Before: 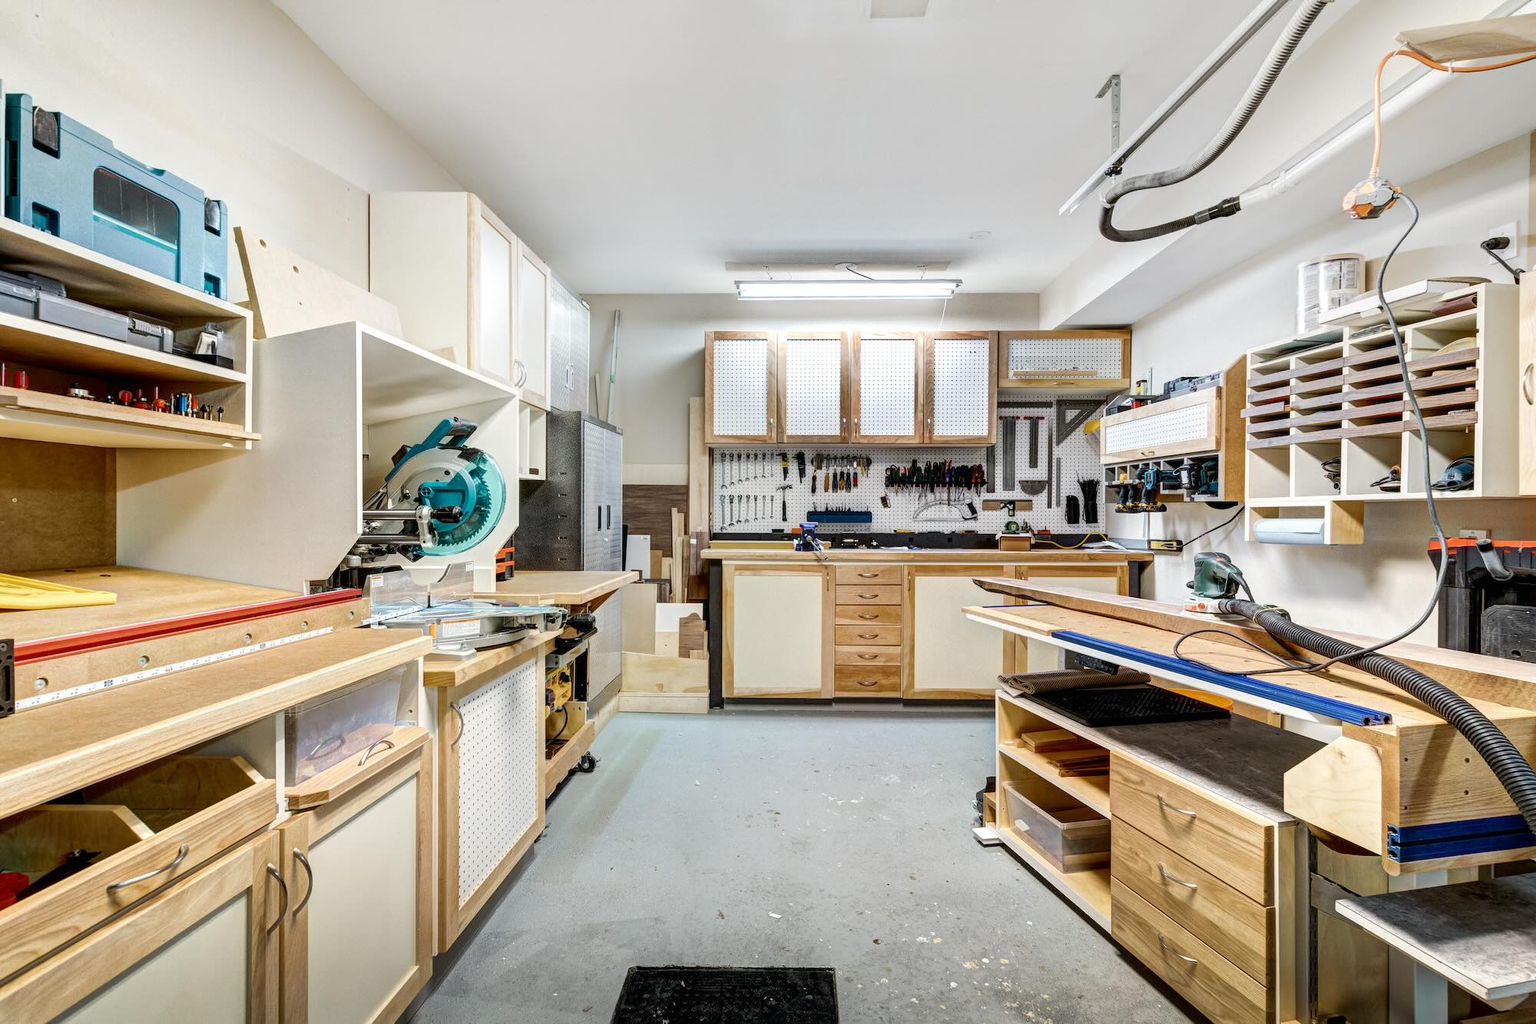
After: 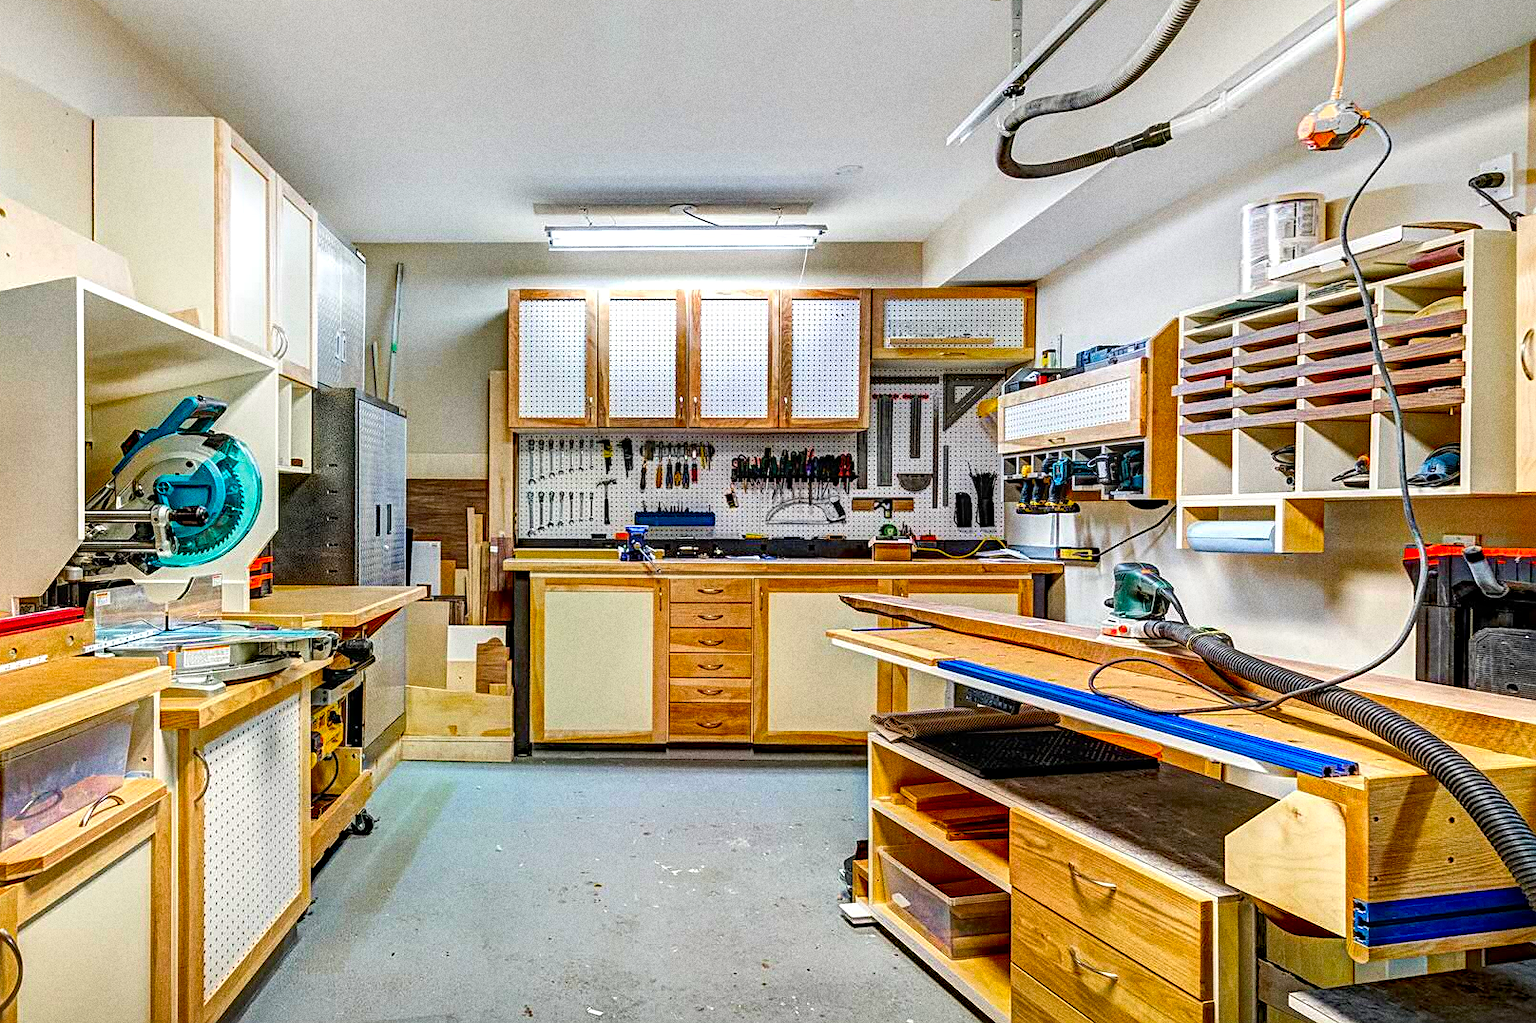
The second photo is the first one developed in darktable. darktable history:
local contrast: on, module defaults
sharpen: on, module defaults
crop: left 19.159%, top 9.58%, bottom 9.58%
grain: coarseness 0.09 ISO, strength 40%
color correction: saturation 1.8
haze removal: strength 0.42, compatibility mode true, adaptive false
